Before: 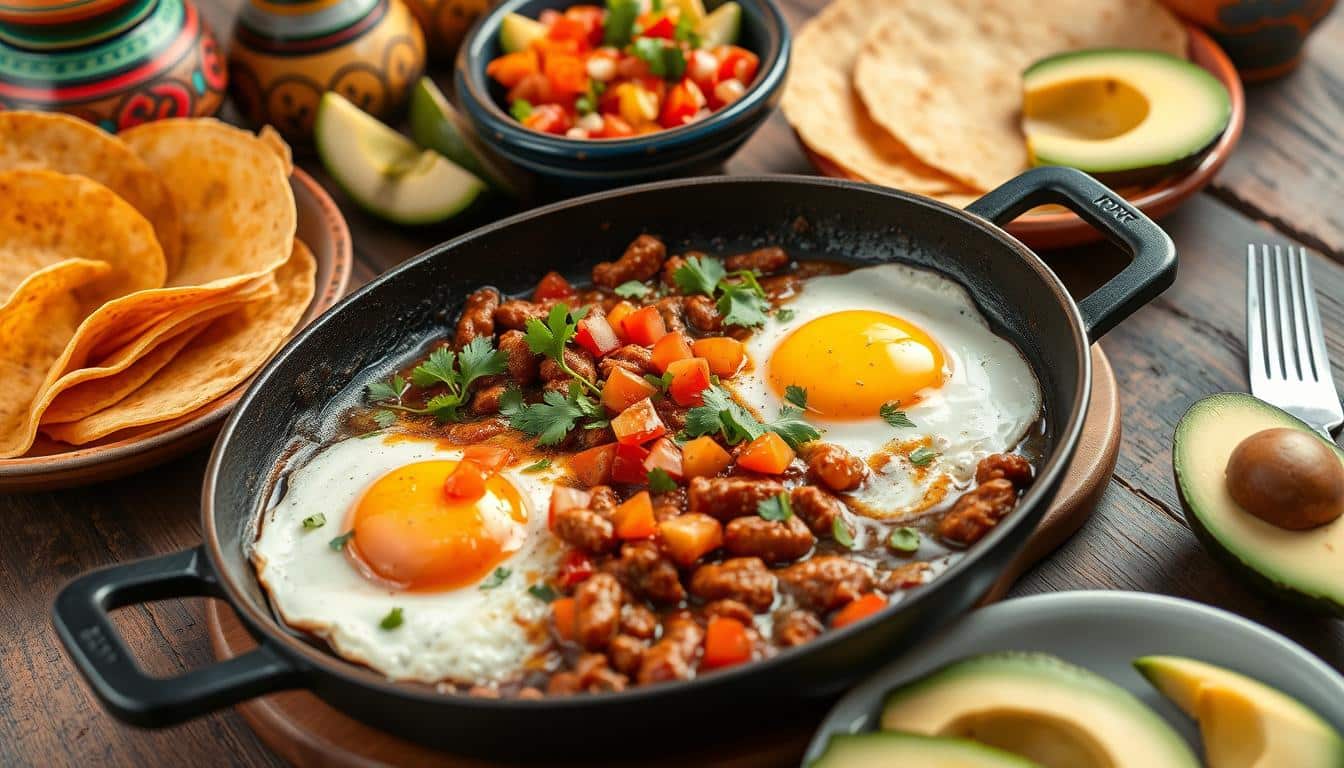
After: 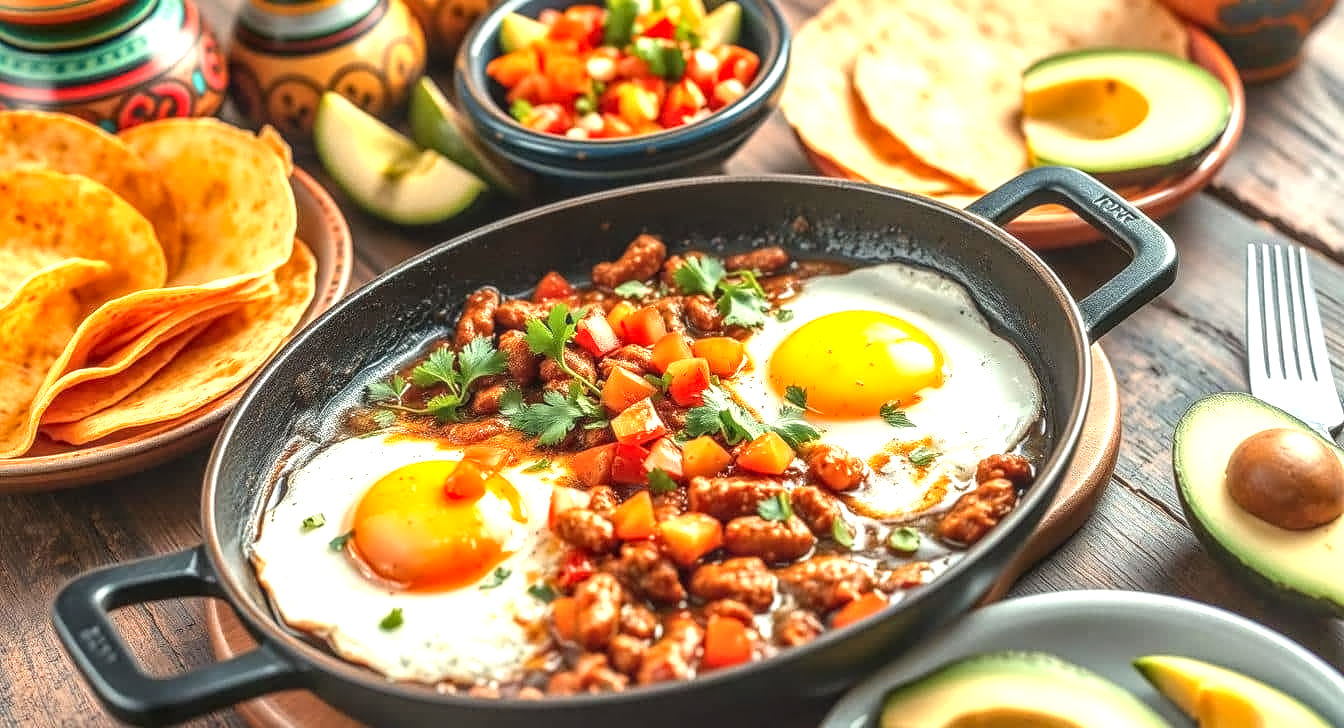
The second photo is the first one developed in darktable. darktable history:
contrast equalizer: y [[0.5 ×4, 0.525, 0.667], [0.5 ×6], [0.5 ×6], [0 ×4, 0.042, 0], [0, 0, 0.004, 0.1, 0.191, 0.131]]
local contrast: highlights 5%, shadows 0%, detail 133%
crop and rotate: top 0.008%, bottom 5.104%
exposure: black level correction 0, exposure 1.099 EV, compensate highlight preservation false
